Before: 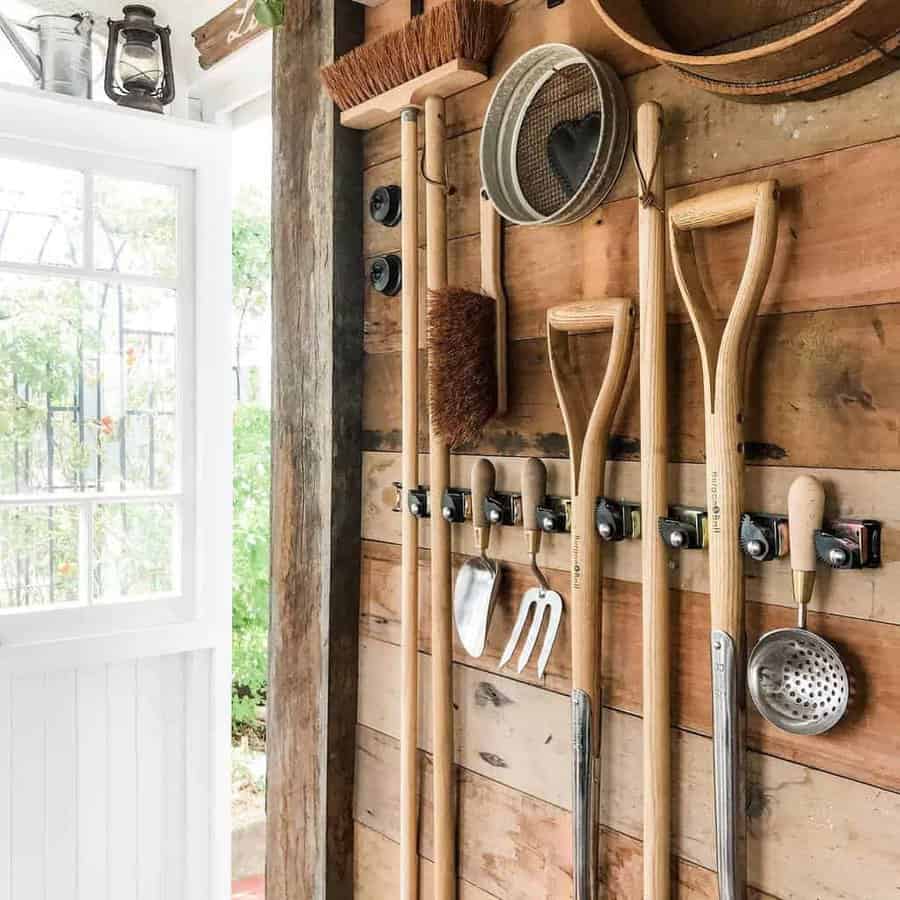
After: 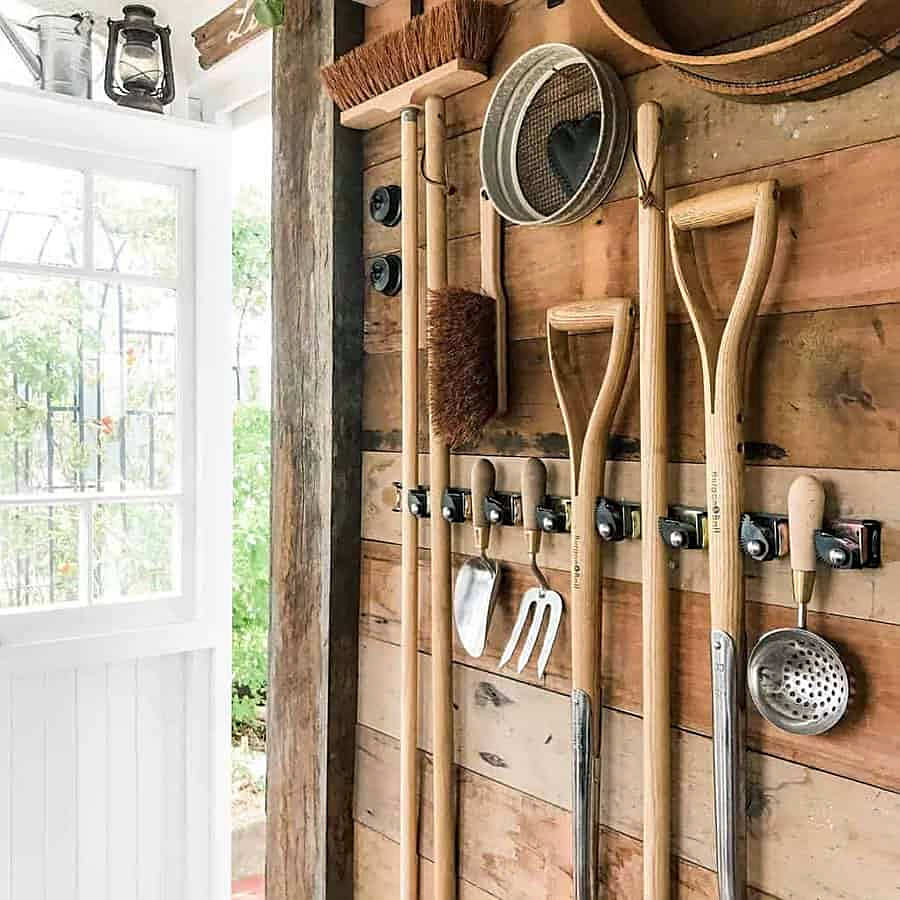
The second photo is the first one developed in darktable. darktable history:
color balance rgb: shadows lift › chroma 2.015%, shadows lift › hue 216.95°, perceptual saturation grading › global saturation -0.031%, global vibrance 12.527%
sharpen: on, module defaults
